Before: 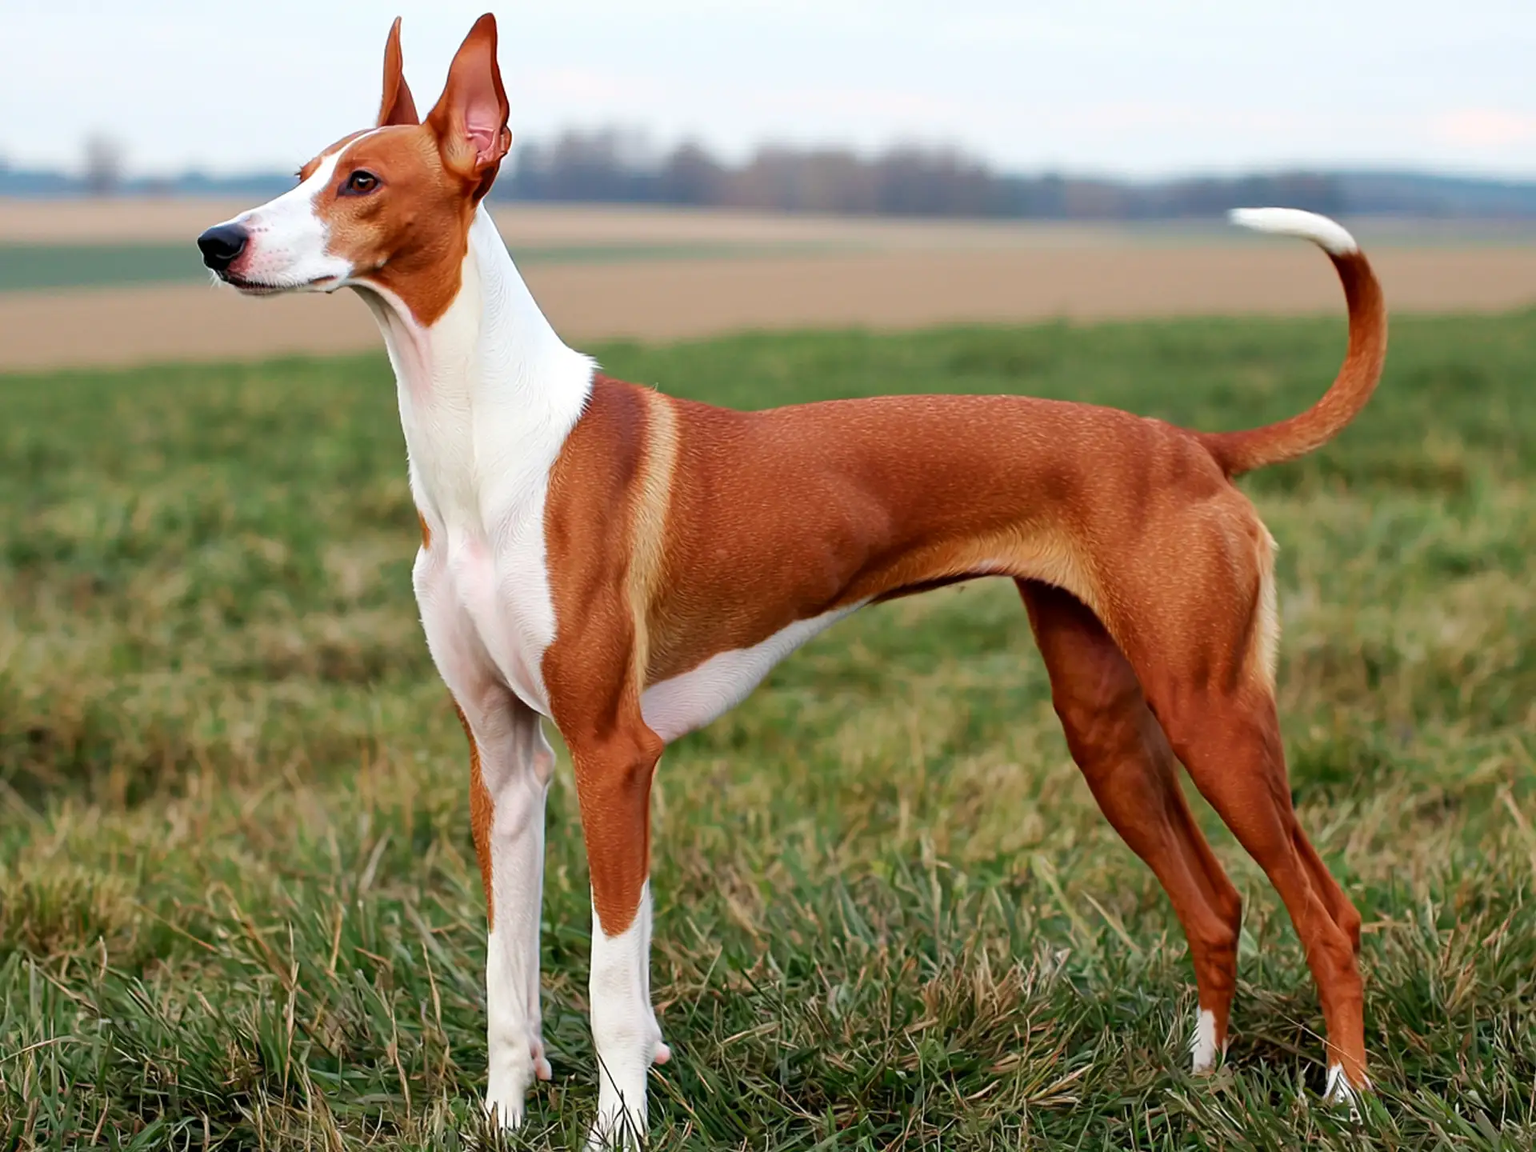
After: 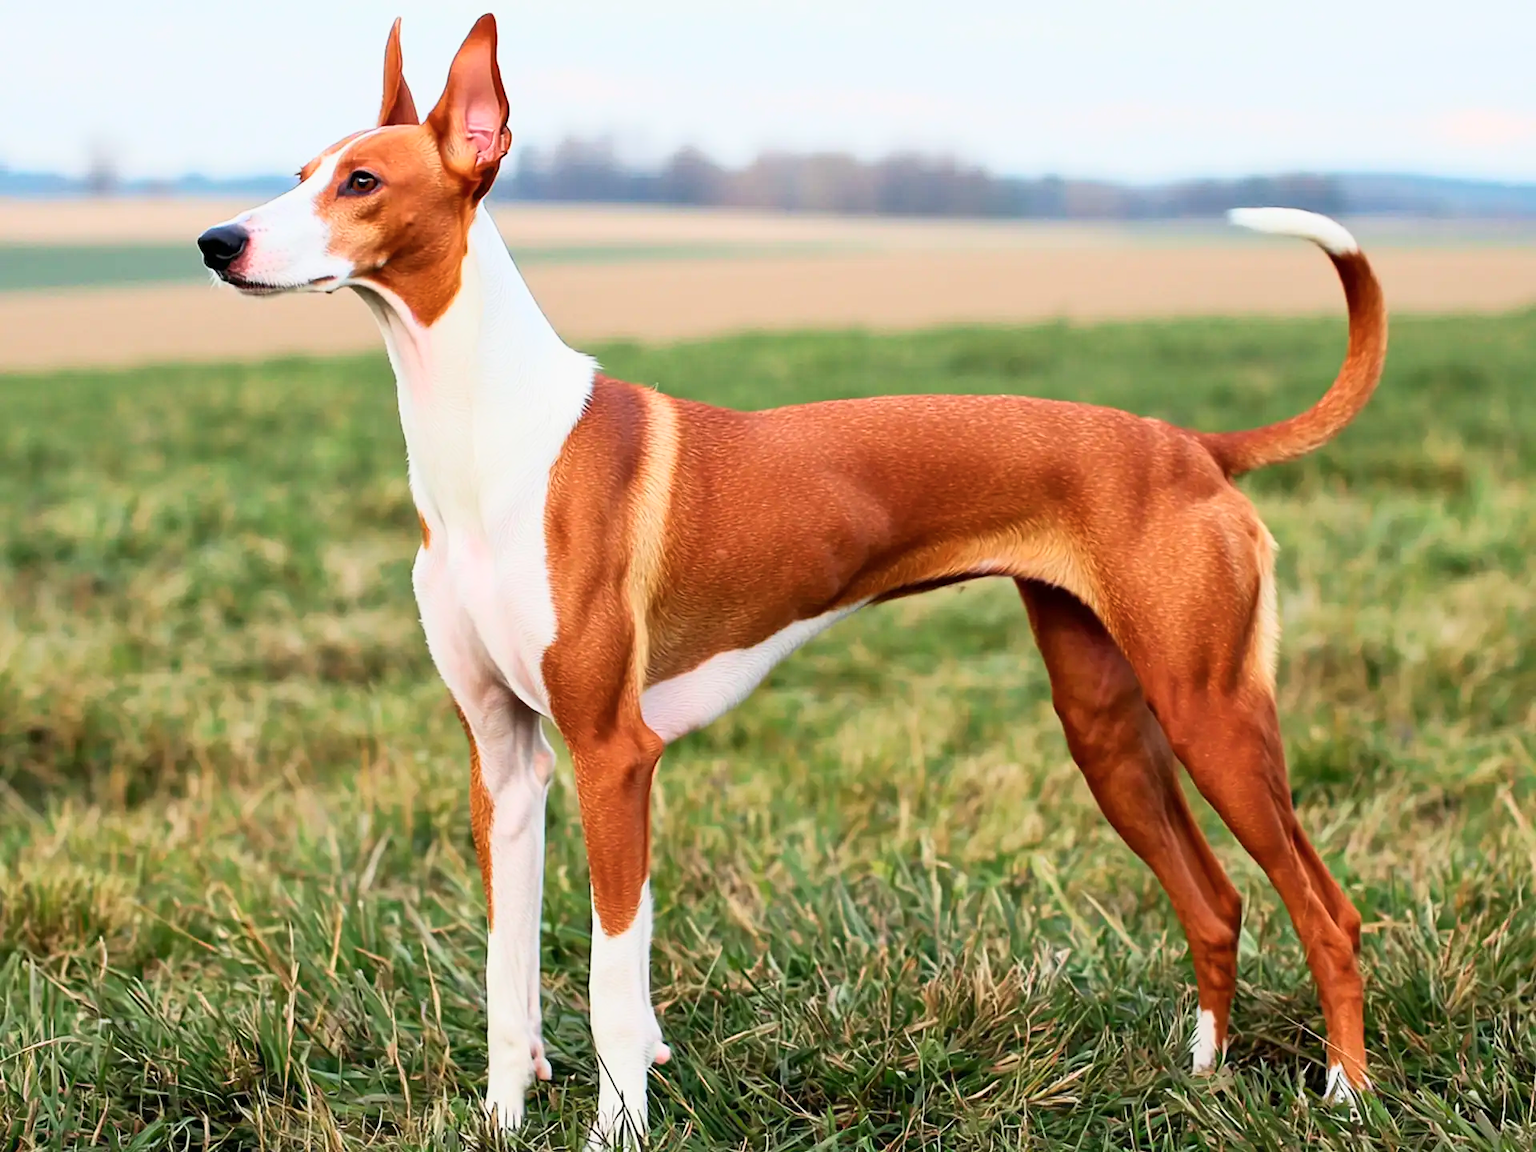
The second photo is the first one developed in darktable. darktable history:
color balance rgb: perceptual saturation grading › global saturation -0.472%, perceptual brilliance grading › highlights 9.234%, perceptual brilliance grading › mid-tones 5.648%
base curve: curves: ch0 [(0, 0) (0.088, 0.125) (0.176, 0.251) (0.354, 0.501) (0.613, 0.749) (1, 0.877)]
